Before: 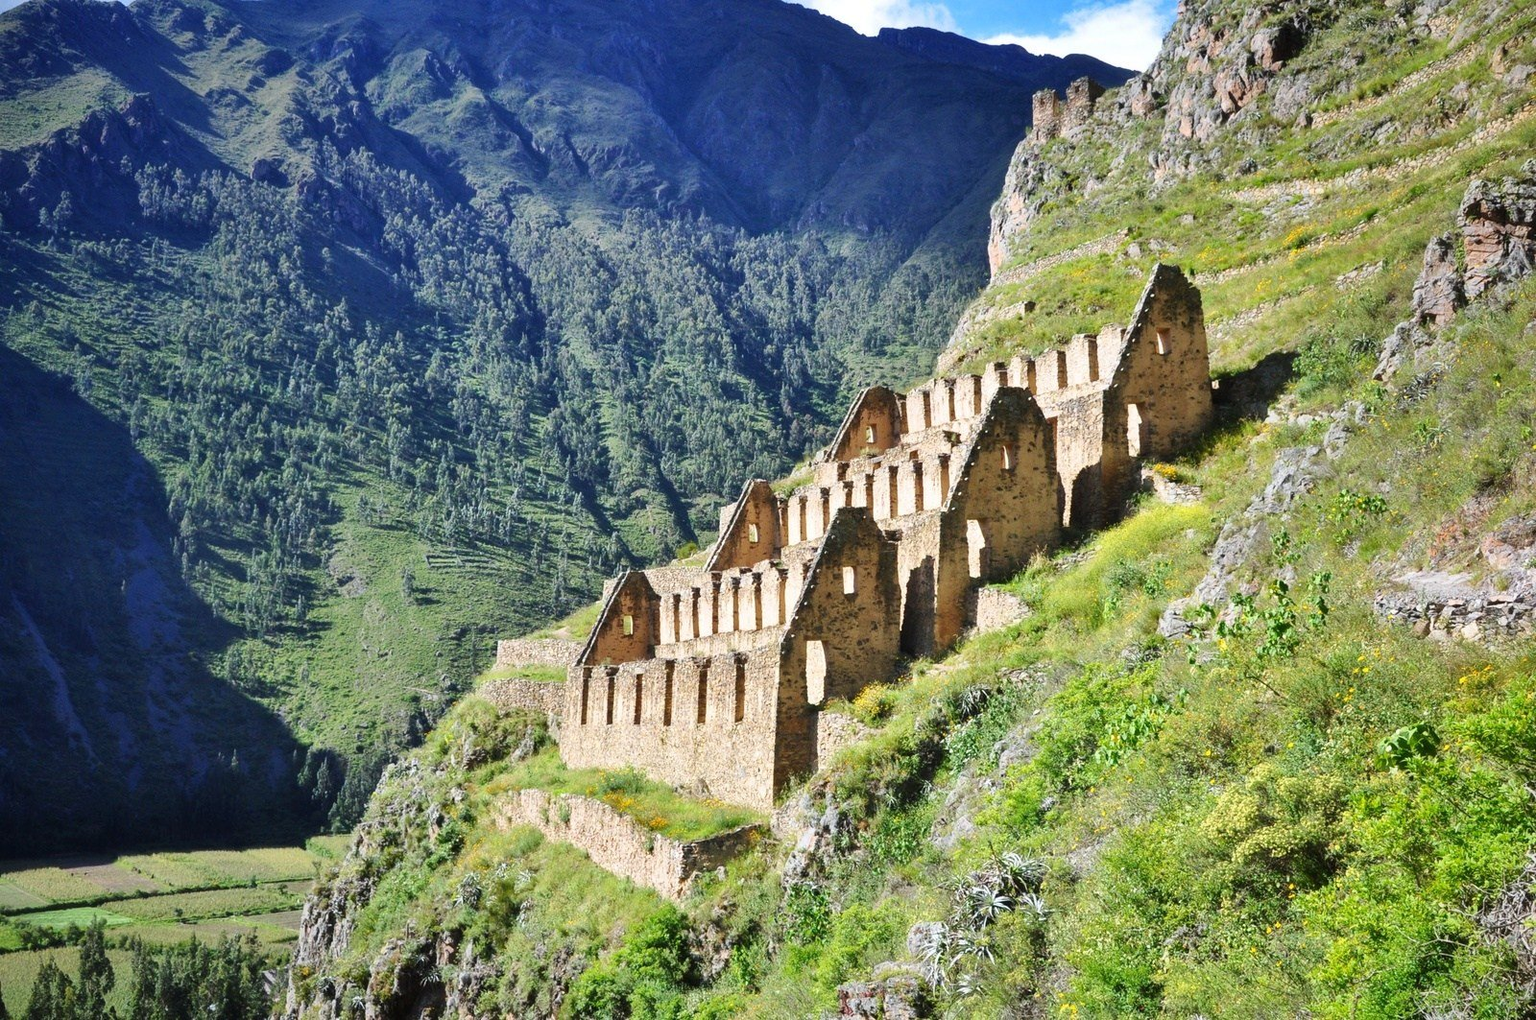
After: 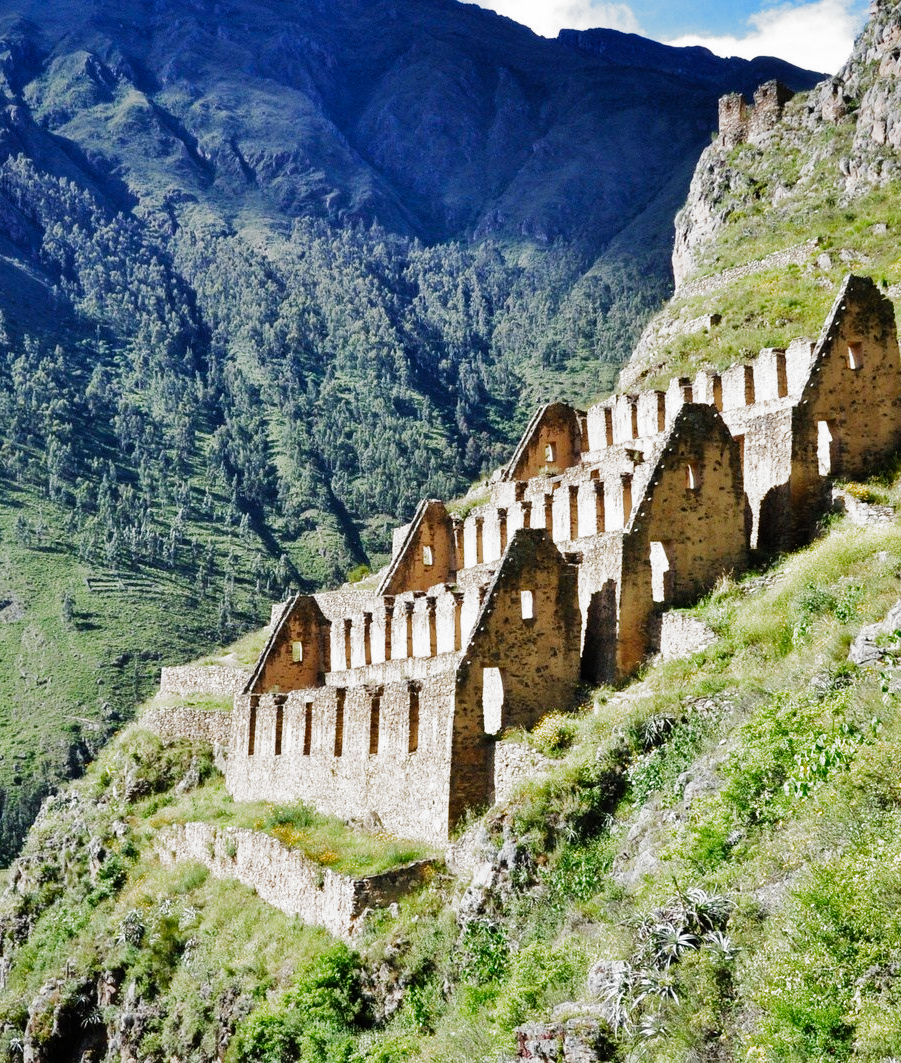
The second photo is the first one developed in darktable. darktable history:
crop and rotate: left 22.358%, right 21.309%
filmic rgb: black relative exposure -7.96 EV, white relative exposure 2.46 EV, hardness 6.38, add noise in highlights 0.002, preserve chrominance no, color science v3 (2019), use custom middle-gray values true, contrast in highlights soft
